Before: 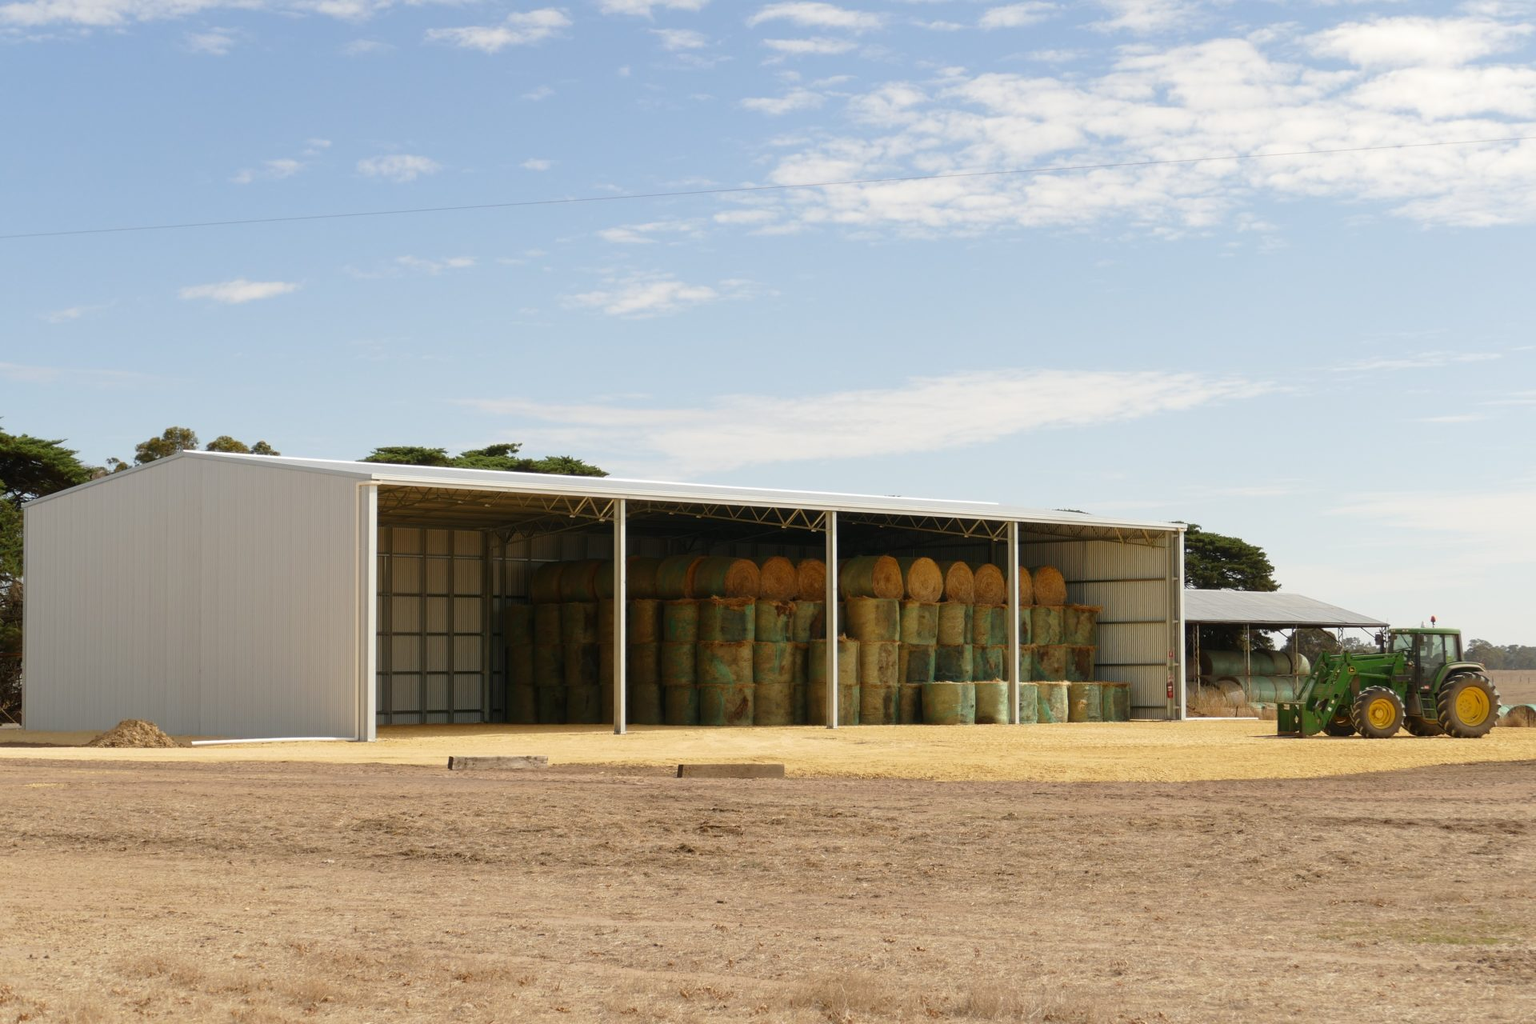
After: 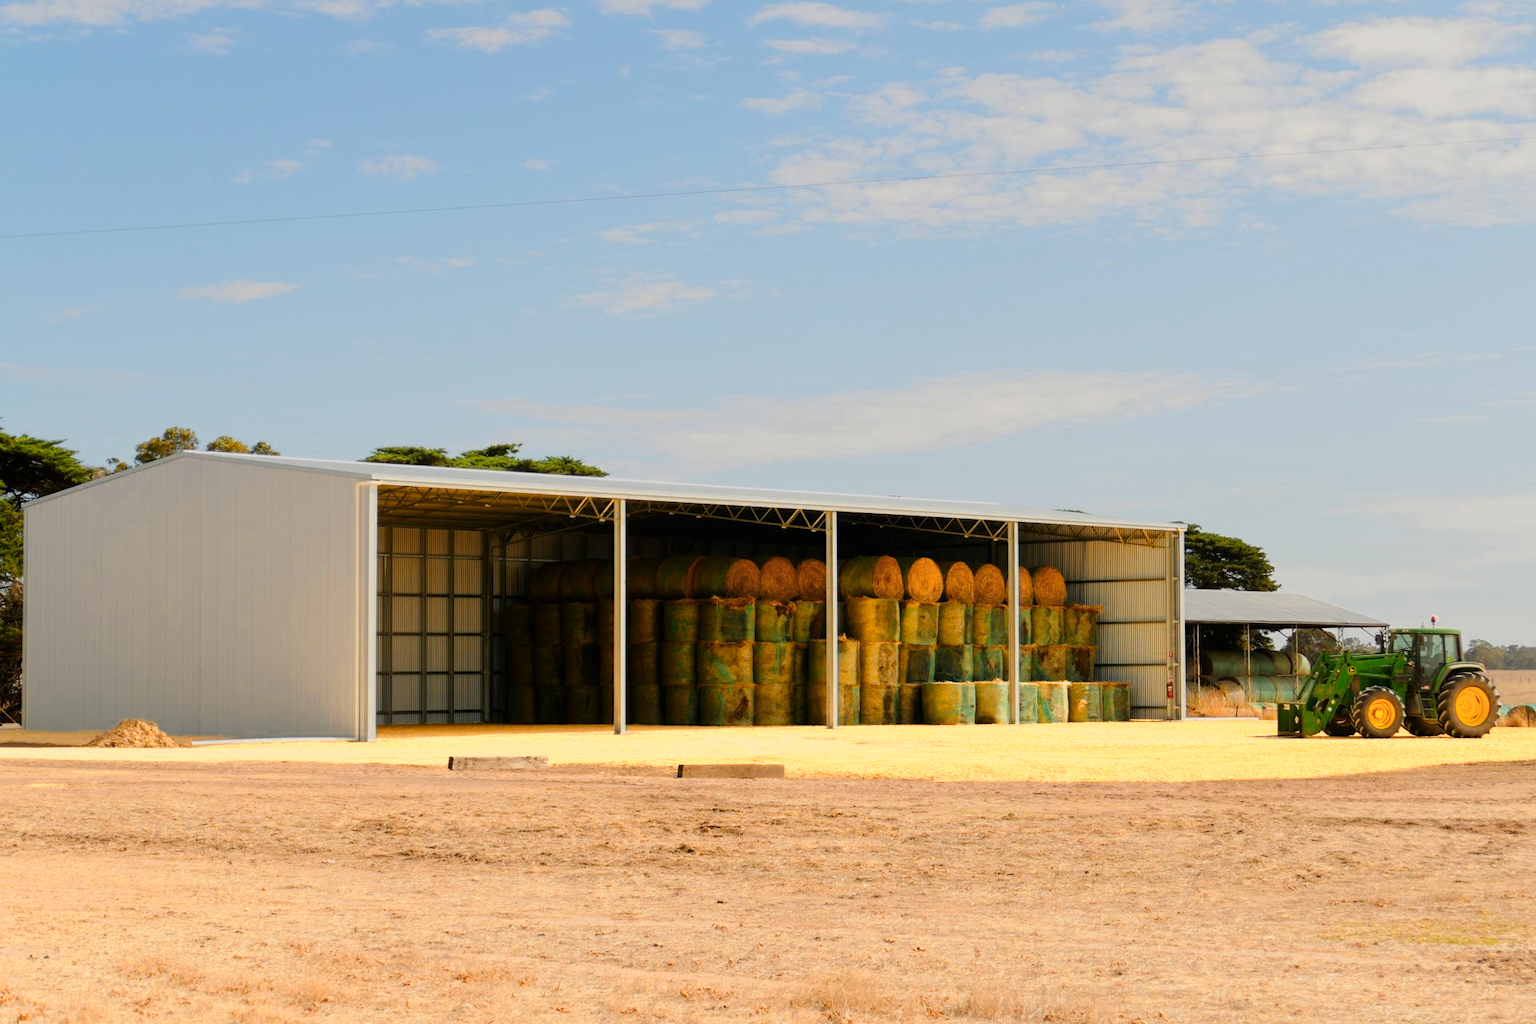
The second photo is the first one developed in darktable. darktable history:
contrast brightness saturation: saturation 0.13
velvia: strength 32%, mid-tones bias 0.2
filmic rgb: black relative exposure -7.65 EV, white relative exposure 4.56 EV, hardness 3.61
color zones: curves: ch0 [(0.018, 0.548) (0.224, 0.64) (0.425, 0.447) (0.675, 0.575) (0.732, 0.579)]; ch1 [(0.066, 0.487) (0.25, 0.5) (0.404, 0.43) (0.75, 0.421) (0.956, 0.421)]; ch2 [(0.044, 0.561) (0.215, 0.465) (0.399, 0.544) (0.465, 0.548) (0.614, 0.447) (0.724, 0.43) (0.882, 0.623) (0.956, 0.632)]
